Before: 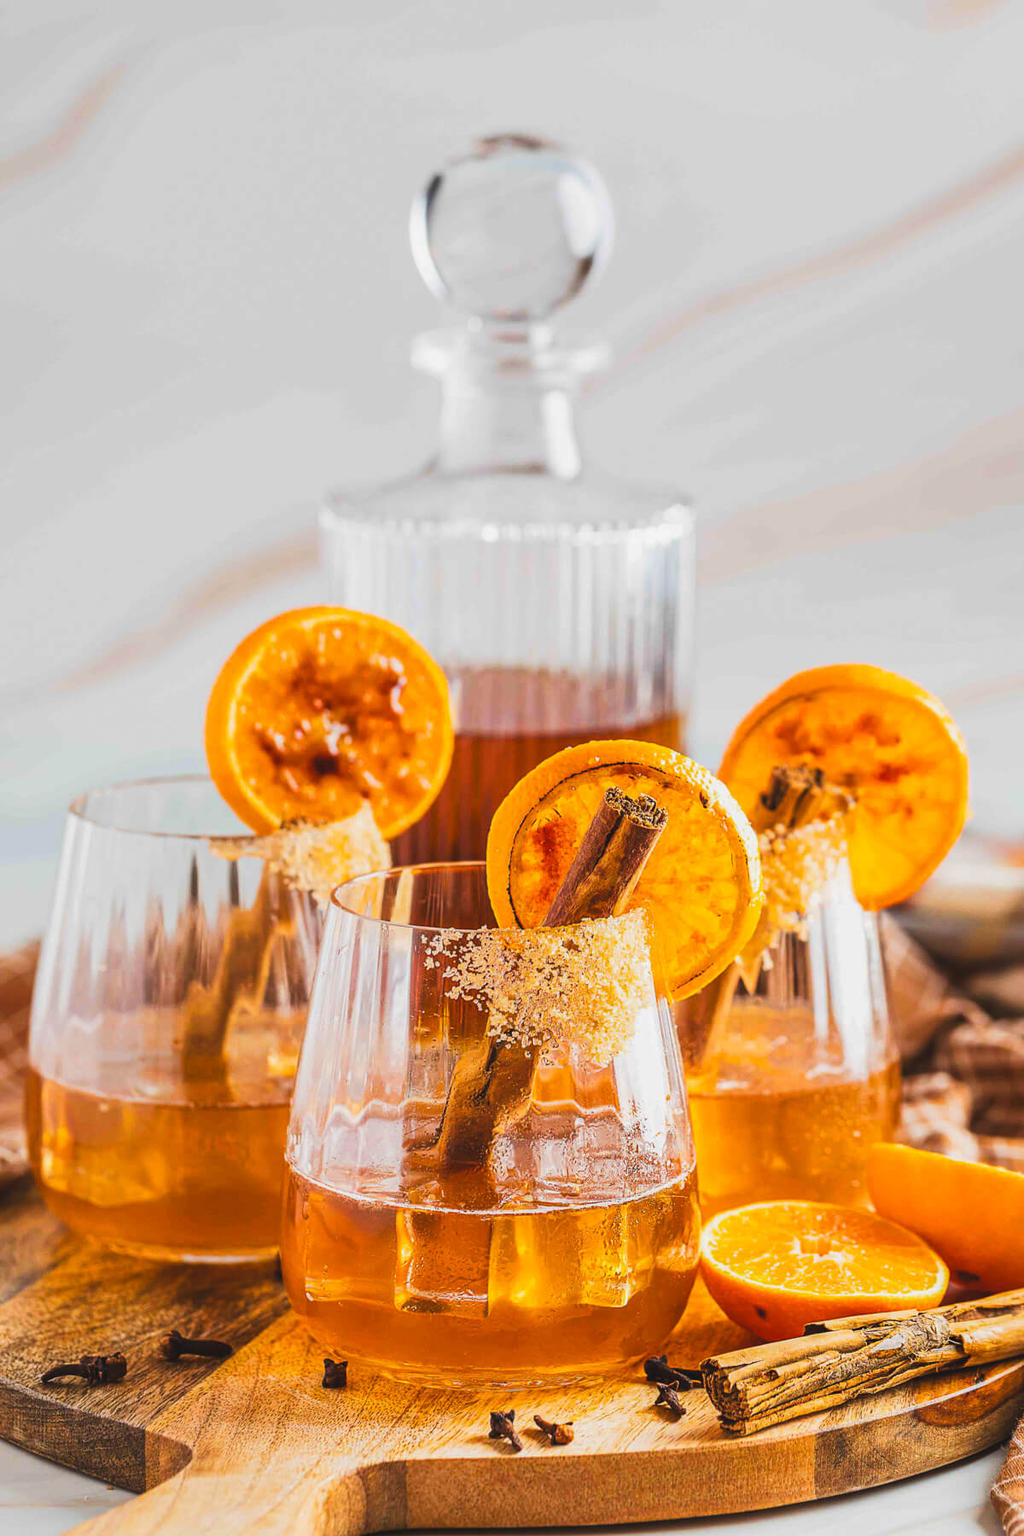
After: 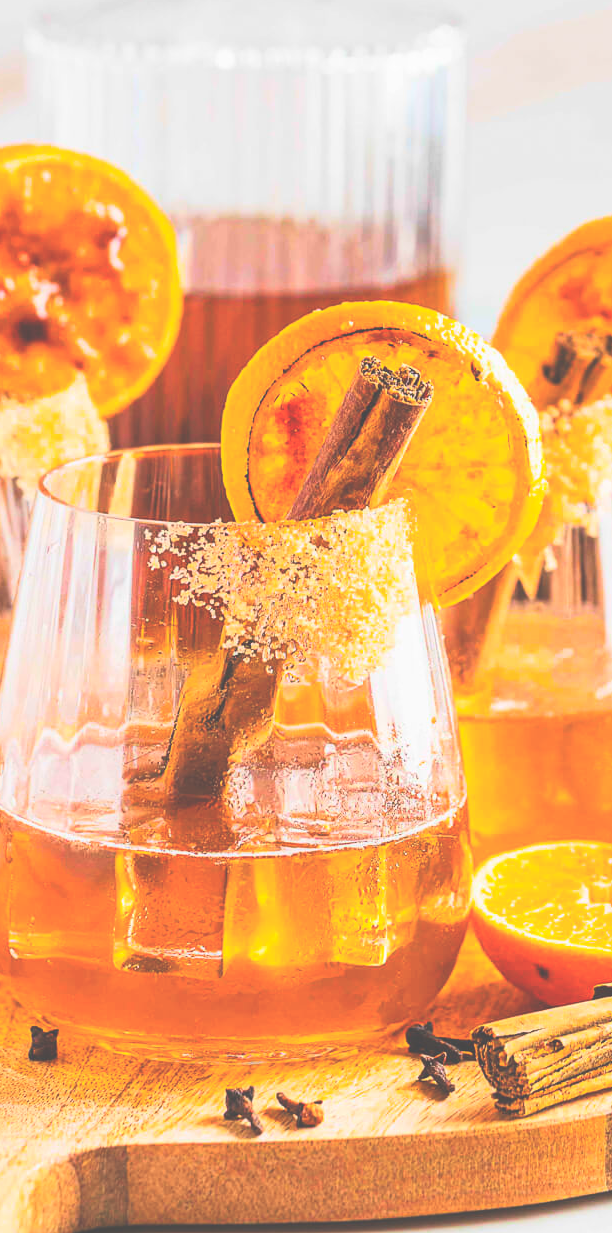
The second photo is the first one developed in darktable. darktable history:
crop and rotate: left 29.13%, top 31.456%, right 19.814%
contrast brightness saturation: contrast 0.198, brightness 0.157, saturation 0.216
exposure: black level correction -0.04, exposure 0.063 EV, compensate highlight preservation false
